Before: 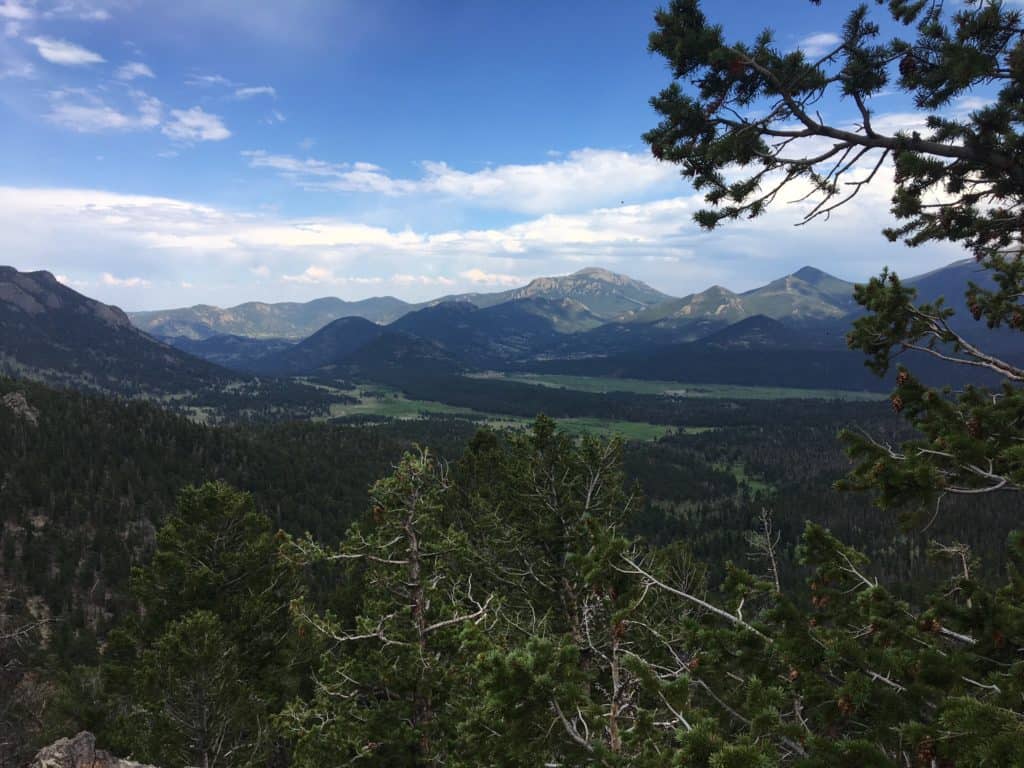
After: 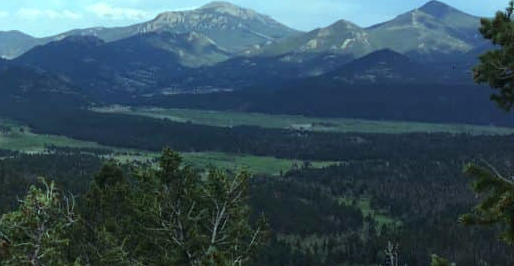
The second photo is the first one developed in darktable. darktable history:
crop: left 36.607%, top 34.735%, right 13.146%, bottom 30.611%
color balance: mode lift, gamma, gain (sRGB), lift [0.997, 0.979, 1.021, 1.011], gamma [1, 1.084, 0.916, 0.998], gain [1, 0.87, 1.13, 1.101], contrast 4.55%, contrast fulcrum 38.24%, output saturation 104.09%
